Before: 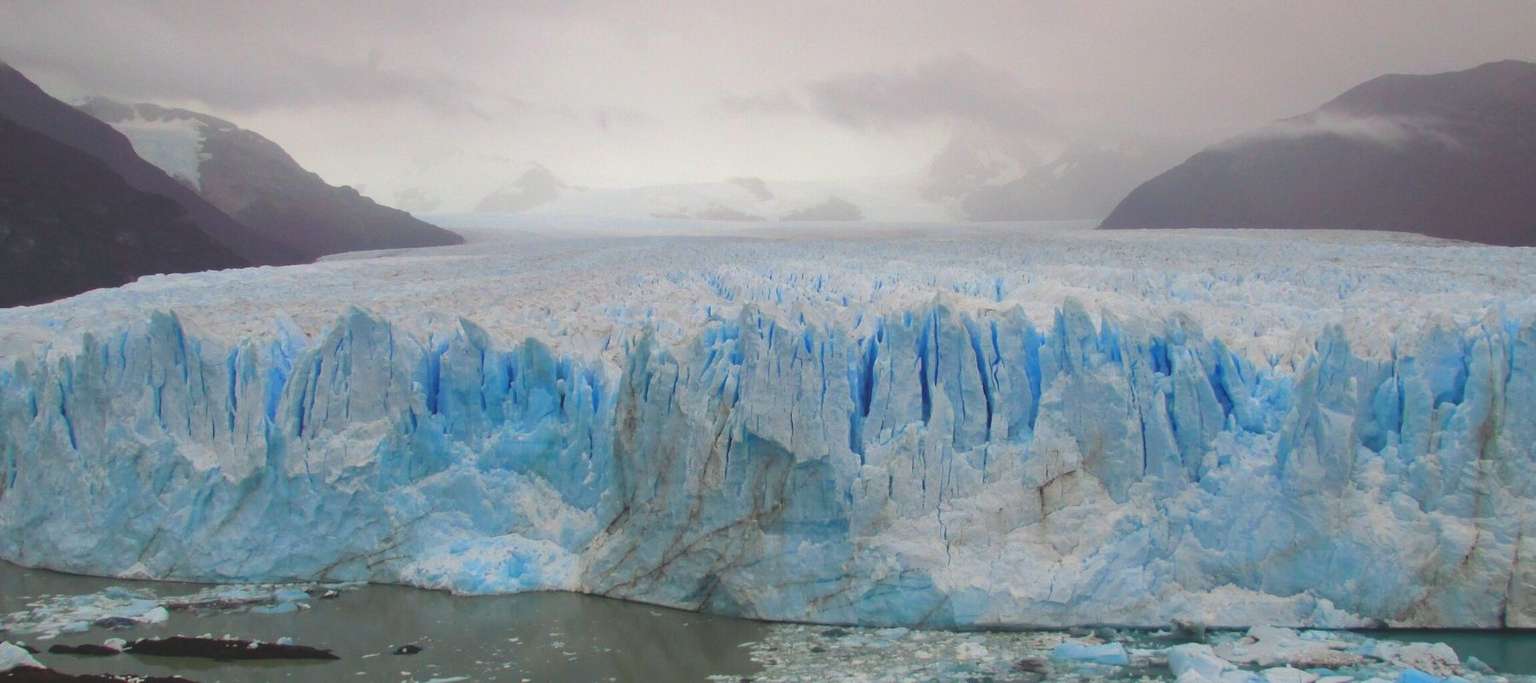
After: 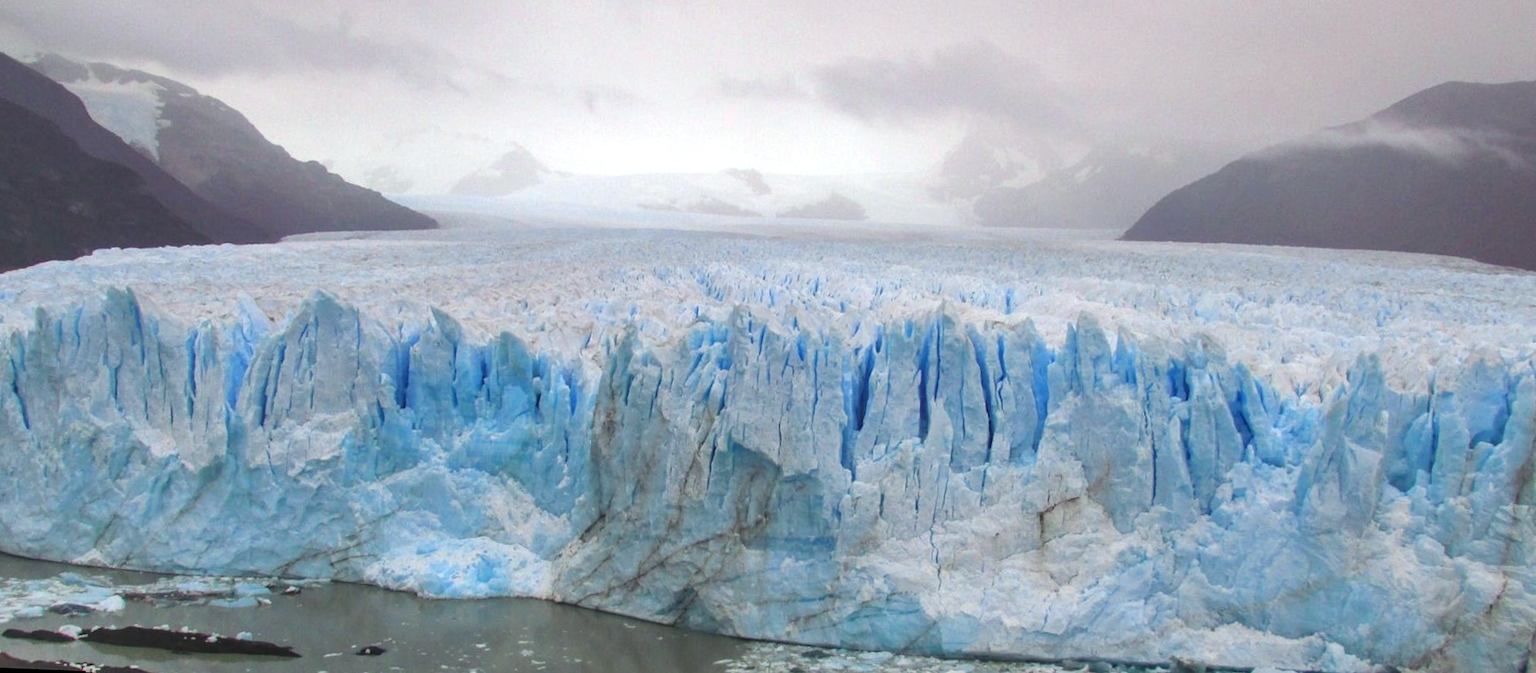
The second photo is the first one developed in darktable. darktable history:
rotate and perspective: lens shift (vertical) 0.048, lens shift (horizontal) -0.024, automatic cropping off
crop and rotate: angle -2.38°
shadows and highlights: radius 110.86, shadows 51.09, white point adjustment 9.16, highlights -4.17, highlights color adjustment 32.2%, soften with gaussian
white balance: red 0.983, blue 1.036
local contrast: on, module defaults
